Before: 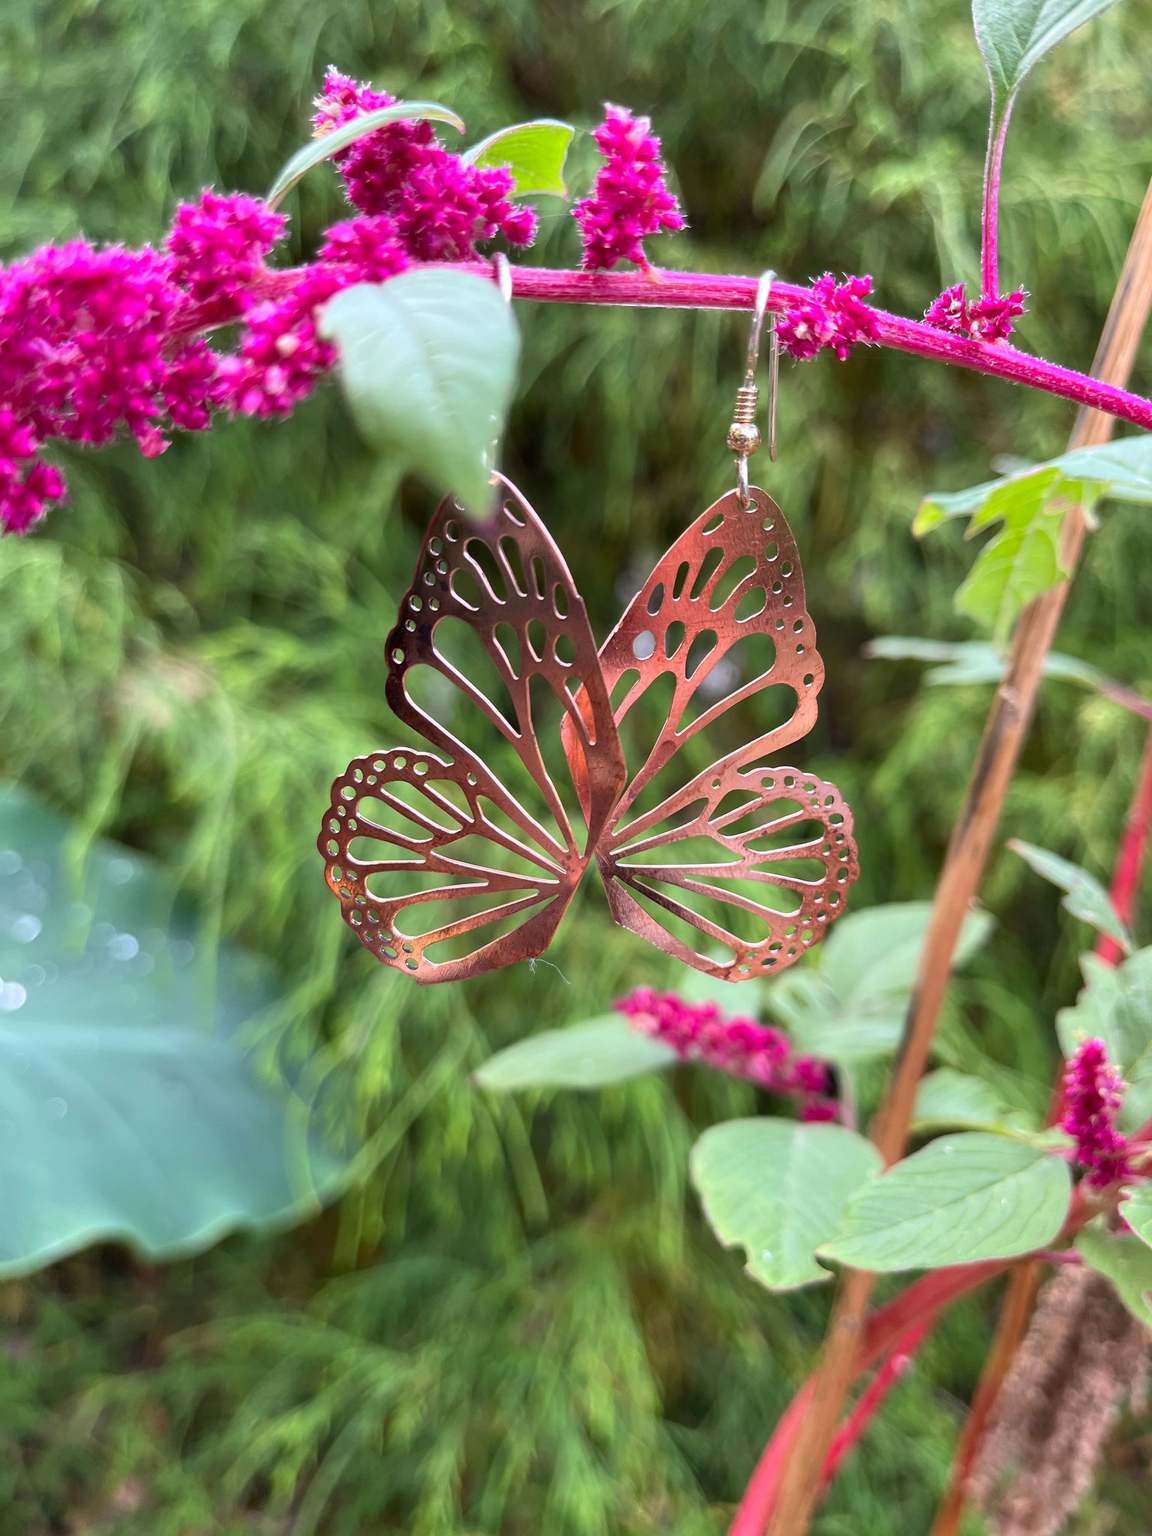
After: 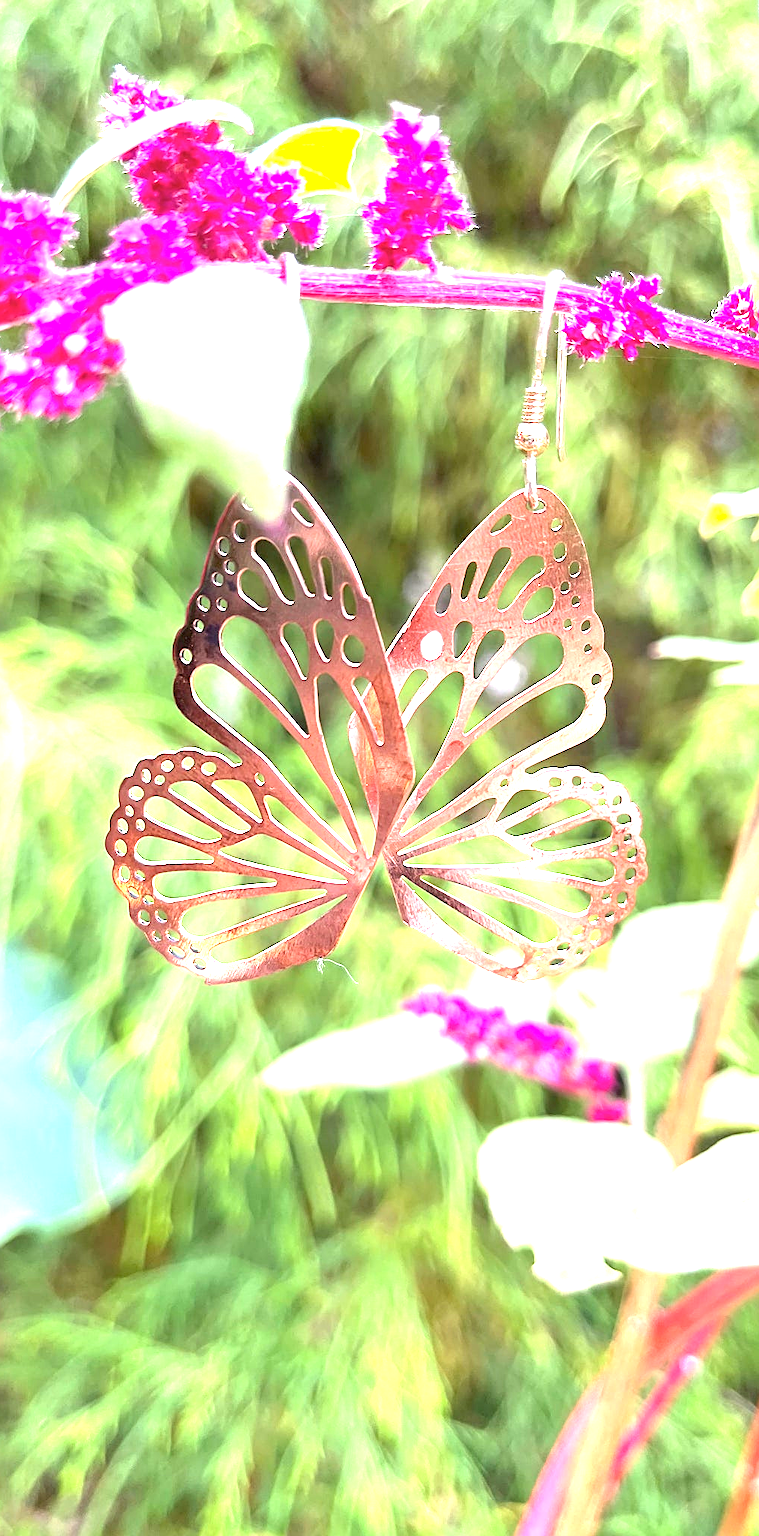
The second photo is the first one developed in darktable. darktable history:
sharpen: on, module defaults
crop and rotate: left 18.425%, right 15.611%
contrast brightness saturation: contrast 0.046, brightness 0.064, saturation 0.006
exposure: black level correction 0, exposure 2.139 EV, compensate highlight preservation false
